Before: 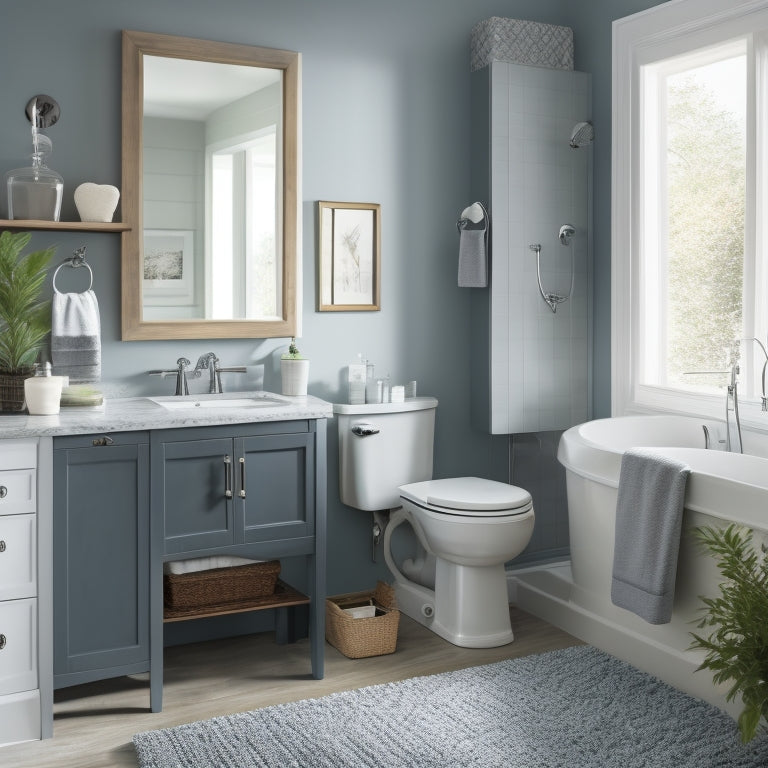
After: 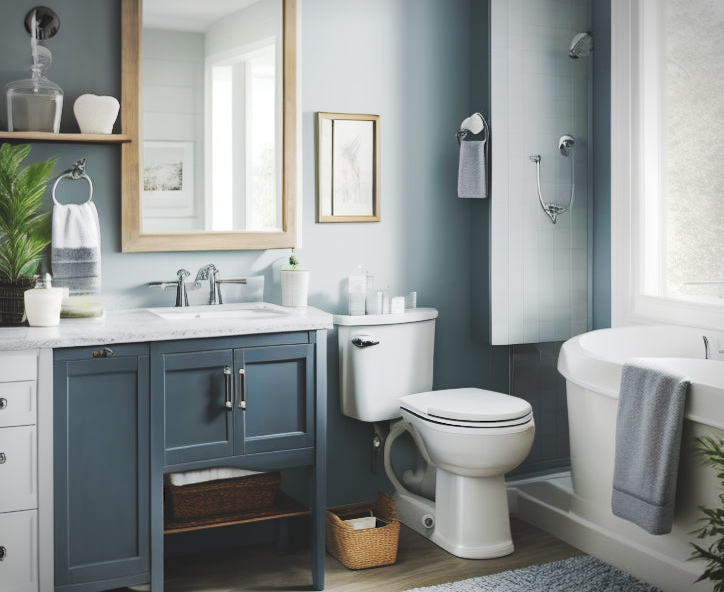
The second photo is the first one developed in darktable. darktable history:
crop and rotate: angle 0.113°, top 11.569%, right 5.43%, bottom 11.138%
tone curve: curves: ch0 [(0, 0) (0.003, 0.13) (0.011, 0.13) (0.025, 0.134) (0.044, 0.136) (0.069, 0.139) (0.1, 0.144) (0.136, 0.151) (0.177, 0.171) (0.224, 0.2) (0.277, 0.247) (0.335, 0.318) (0.399, 0.412) (0.468, 0.536) (0.543, 0.659) (0.623, 0.746) (0.709, 0.812) (0.801, 0.871) (0.898, 0.915) (1, 1)], preserve colors none
vignetting: fall-off start 88.9%, fall-off radius 44.55%, width/height ratio 1.153, unbound false
